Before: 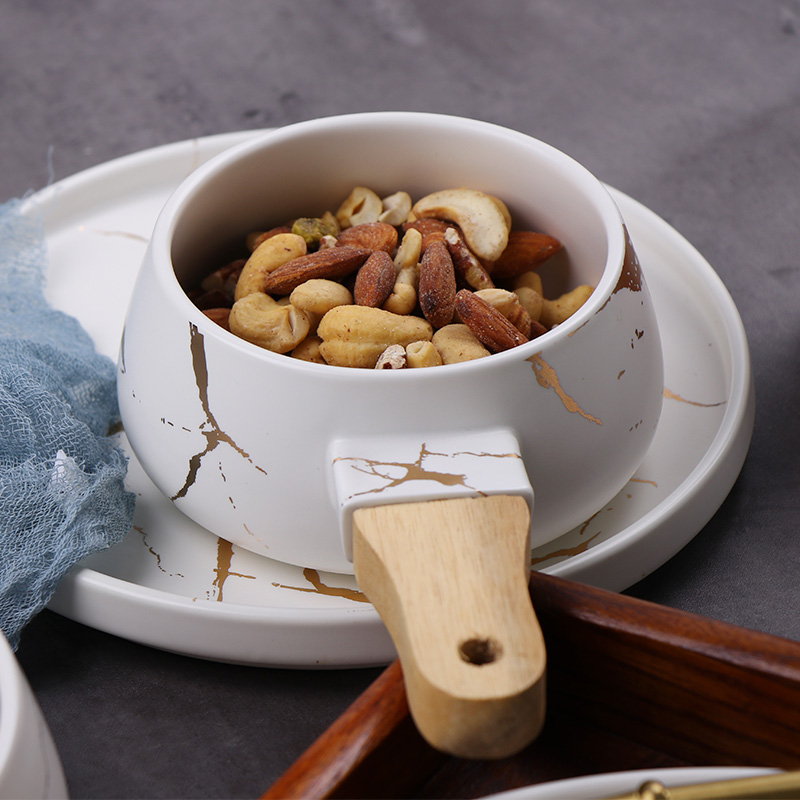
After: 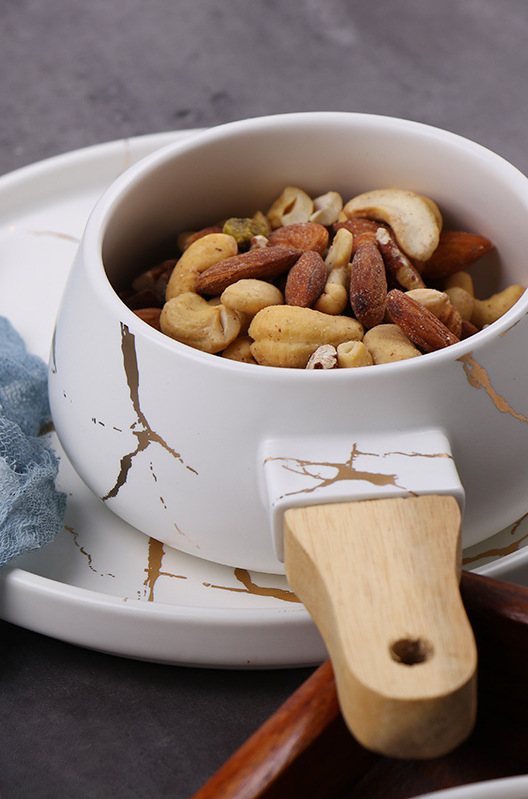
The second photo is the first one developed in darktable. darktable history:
crop and rotate: left 8.634%, right 25.315%
